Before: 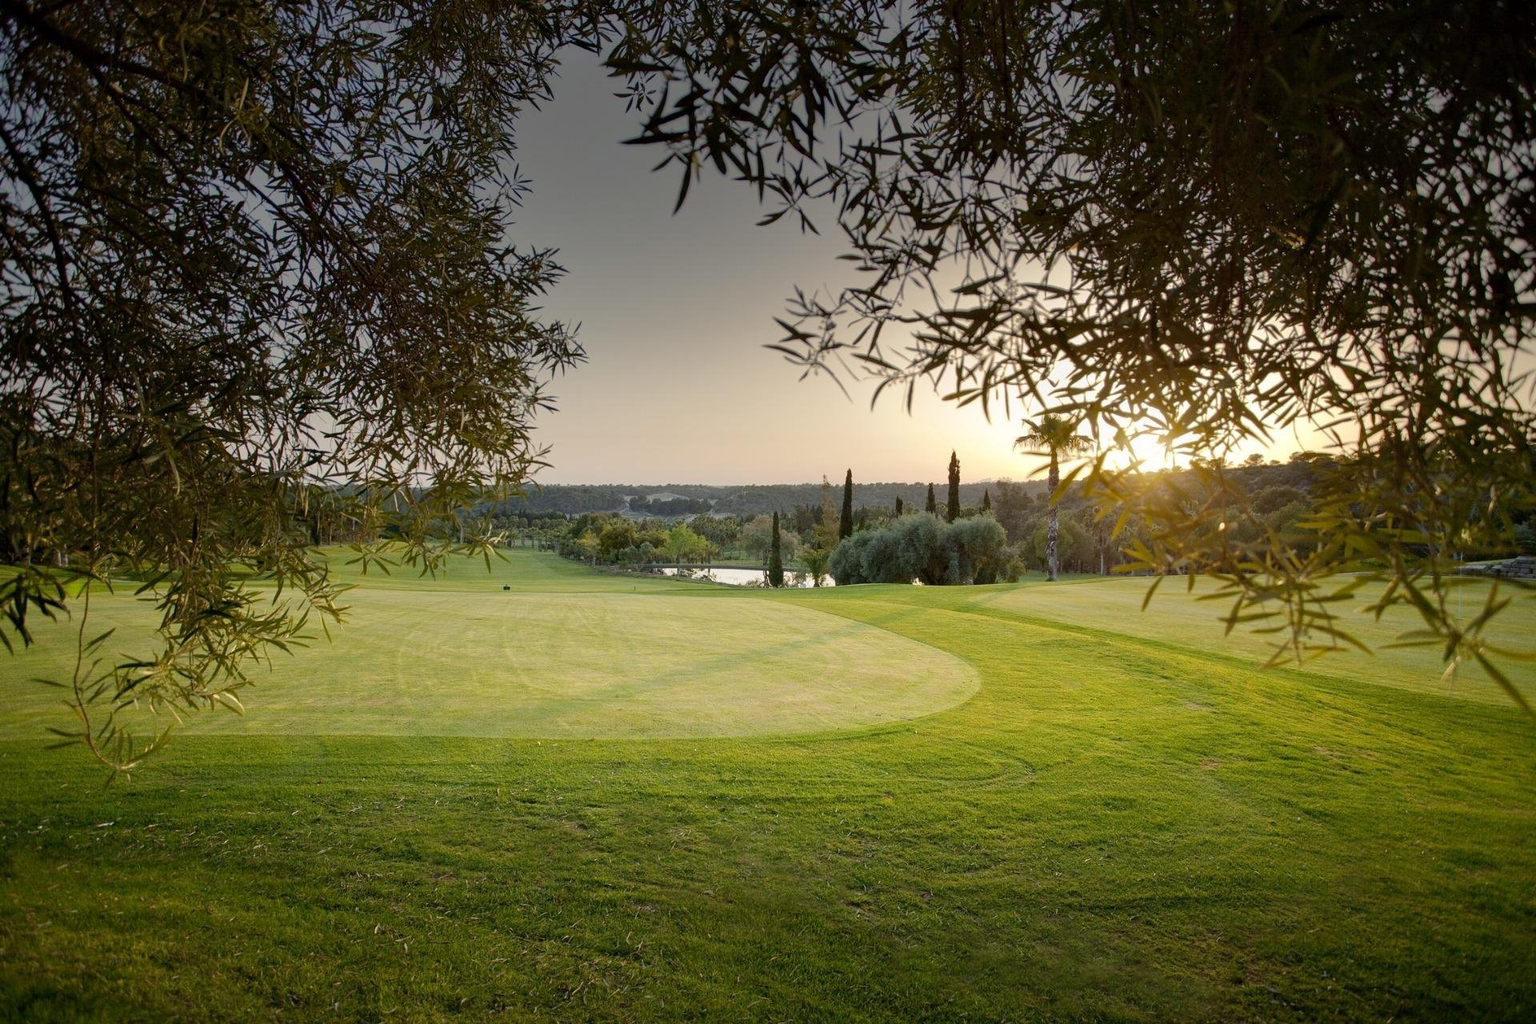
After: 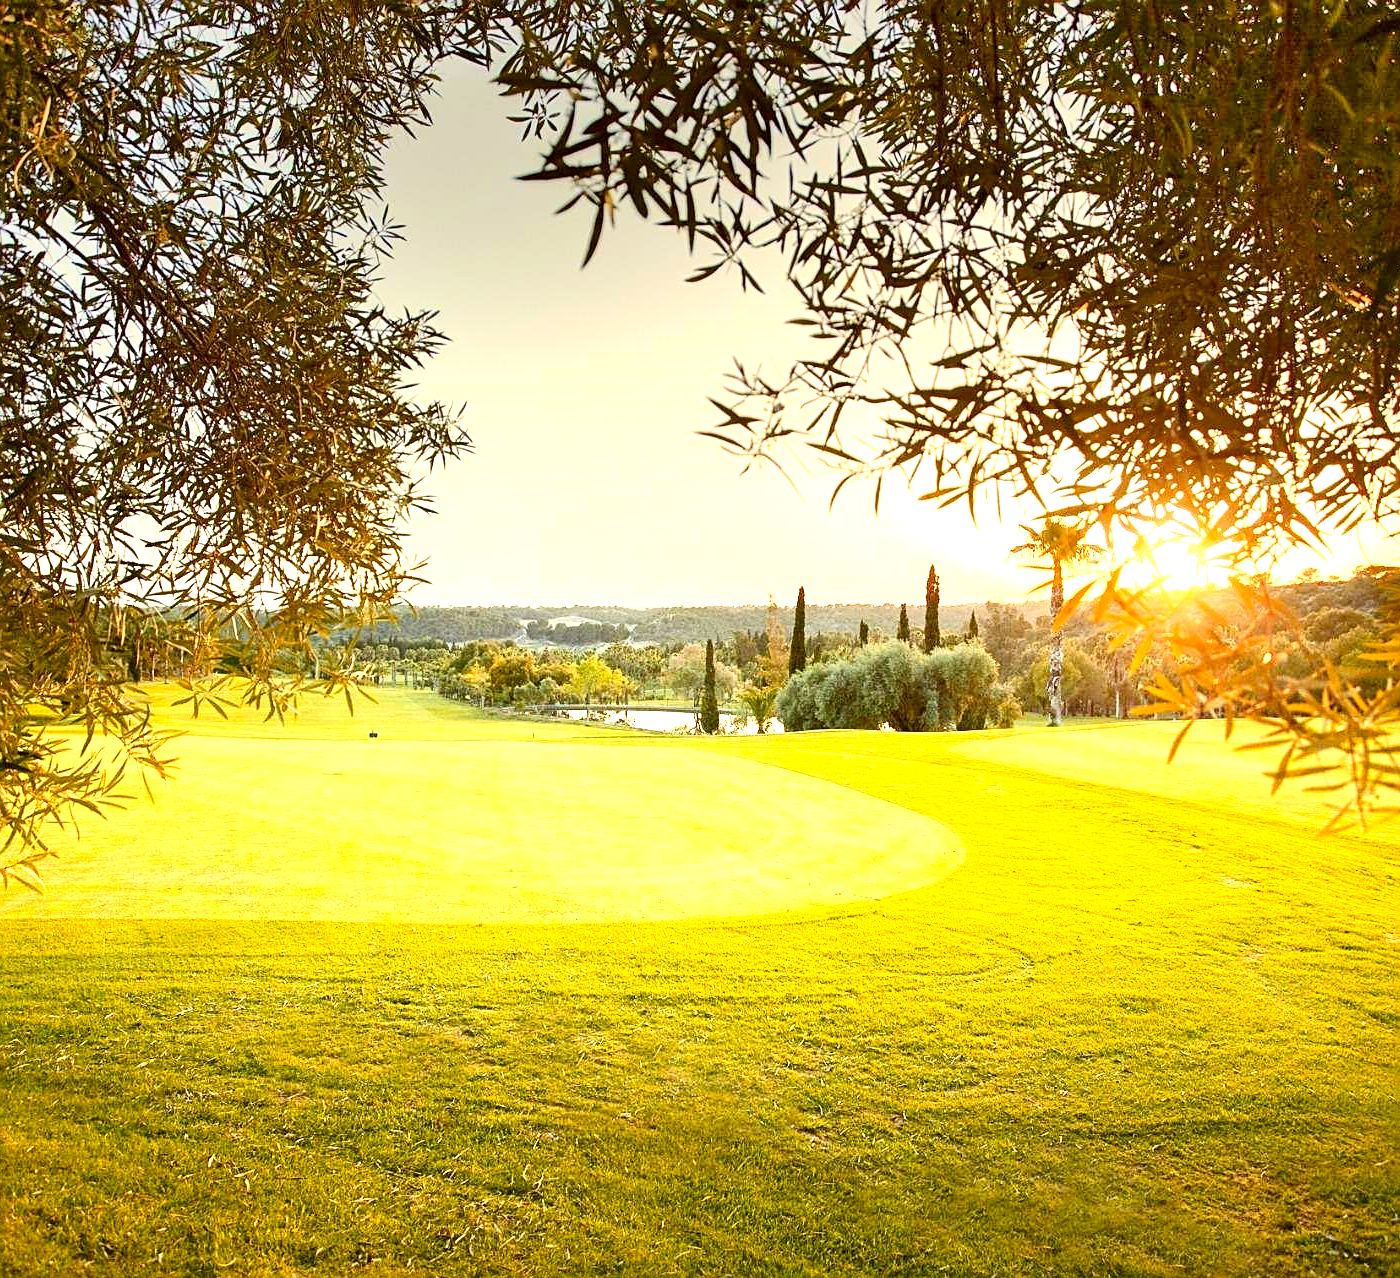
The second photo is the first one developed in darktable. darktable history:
crop: left 13.564%, right 13.319%
sharpen: on, module defaults
contrast brightness saturation: contrast 0.195, brightness 0.169, saturation 0.215
exposure: black level correction 0, exposure 1.199 EV, compensate highlight preservation false
shadows and highlights: radius 113.72, shadows 51.02, white point adjustment 9.03, highlights -4.12, soften with gaussian
color zones: curves: ch1 [(0.235, 0.558) (0.75, 0.5)]; ch2 [(0.25, 0.462) (0.749, 0.457)], mix 24.41%
color correction: highlights a* -1.39, highlights b* 10.56, shadows a* 0.42, shadows b* 19.83
